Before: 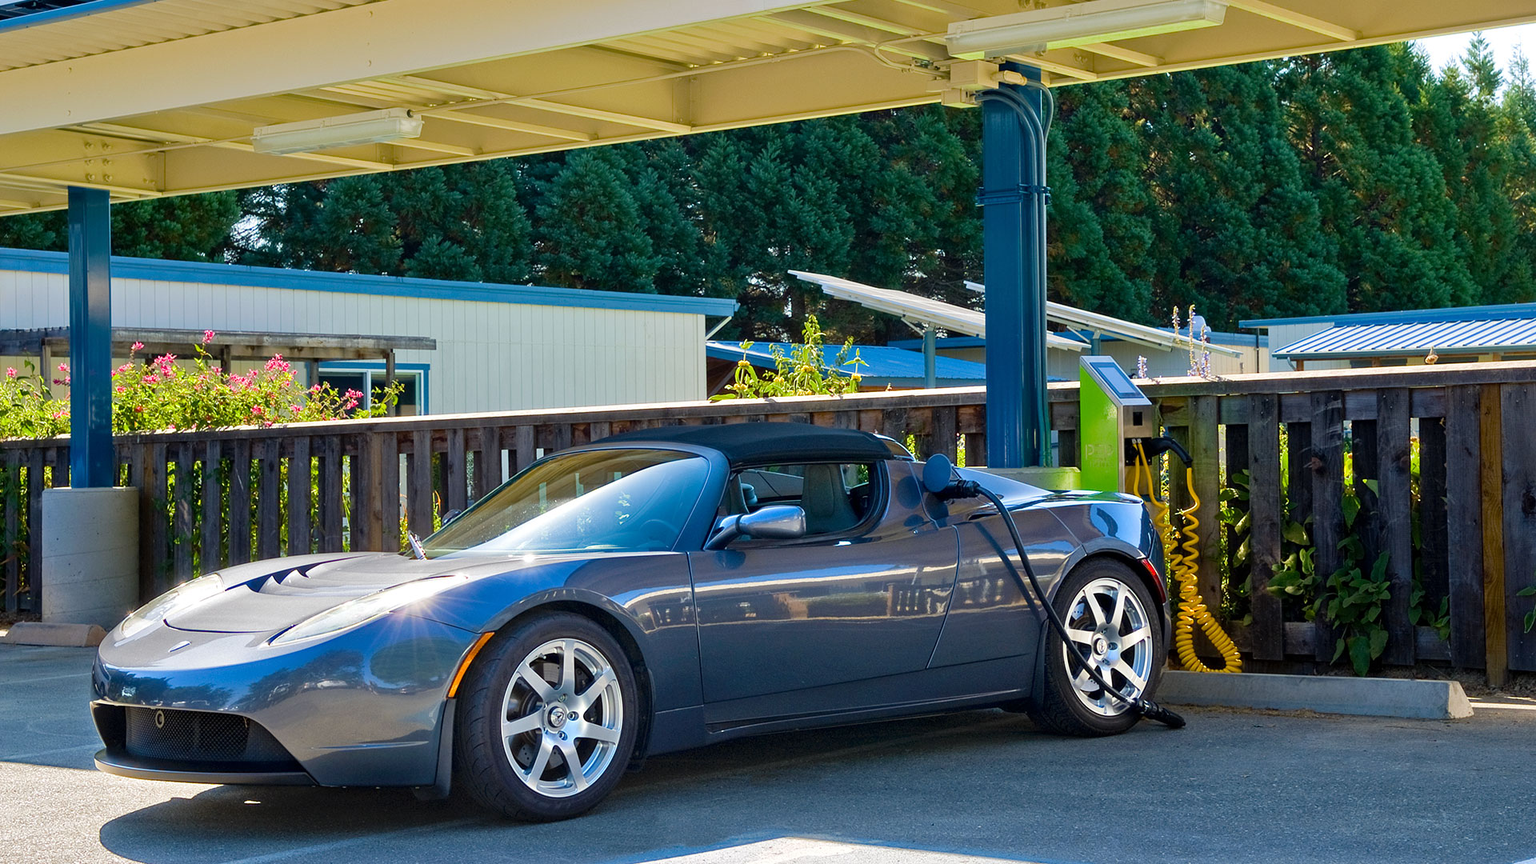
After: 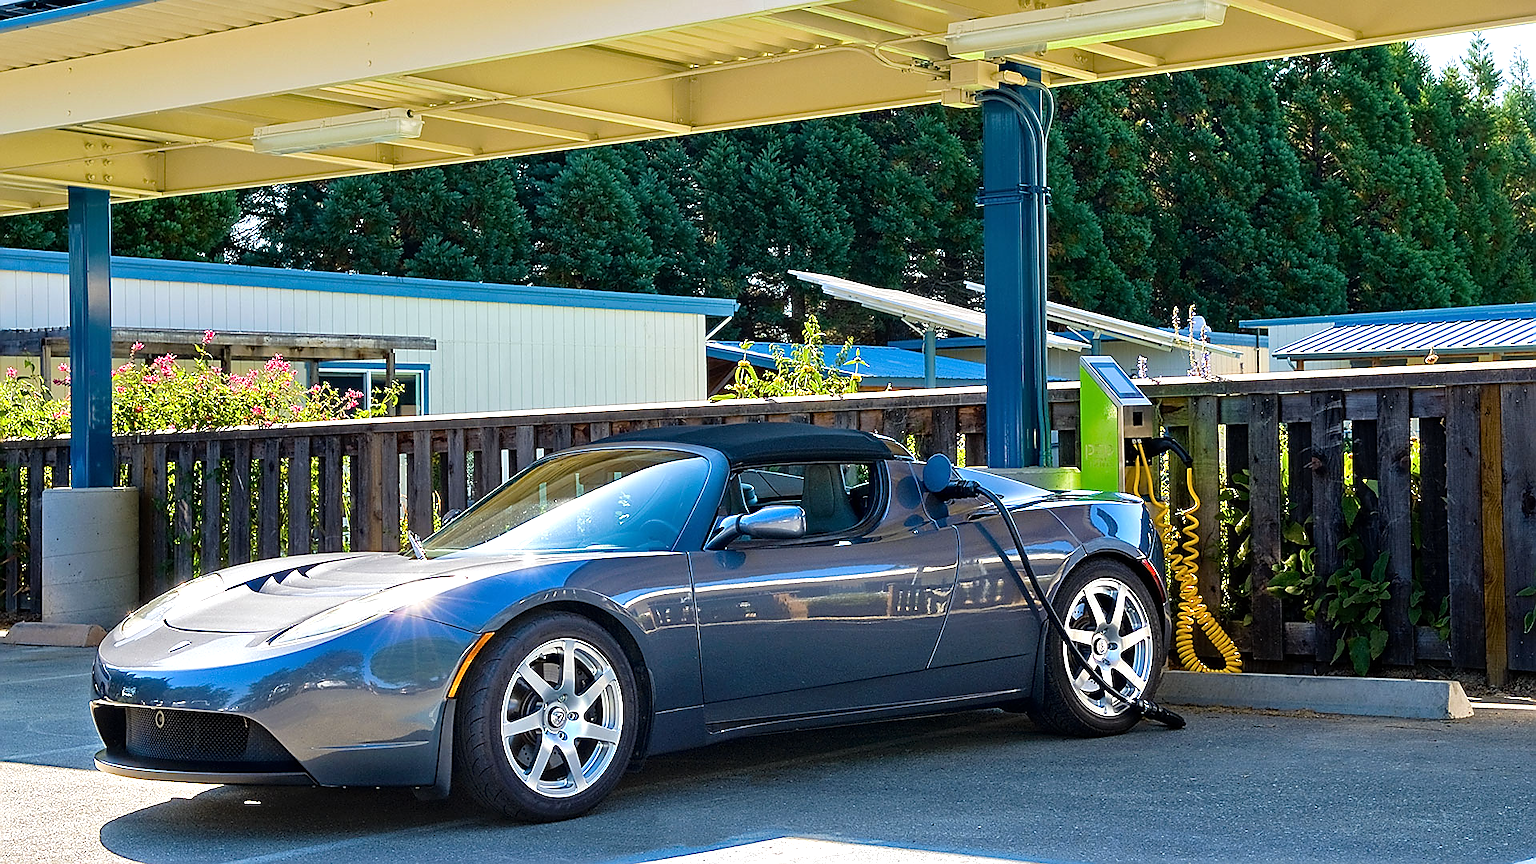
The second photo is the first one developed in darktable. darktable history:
sharpen: radius 1.373, amount 1.249, threshold 0.838
tone equalizer: -8 EV -0.445 EV, -7 EV -0.42 EV, -6 EV -0.346 EV, -5 EV -0.234 EV, -3 EV 0.205 EV, -2 EV 0.327 EV, -1 EV 0.386 EV, +0 EV 0.431 EV
